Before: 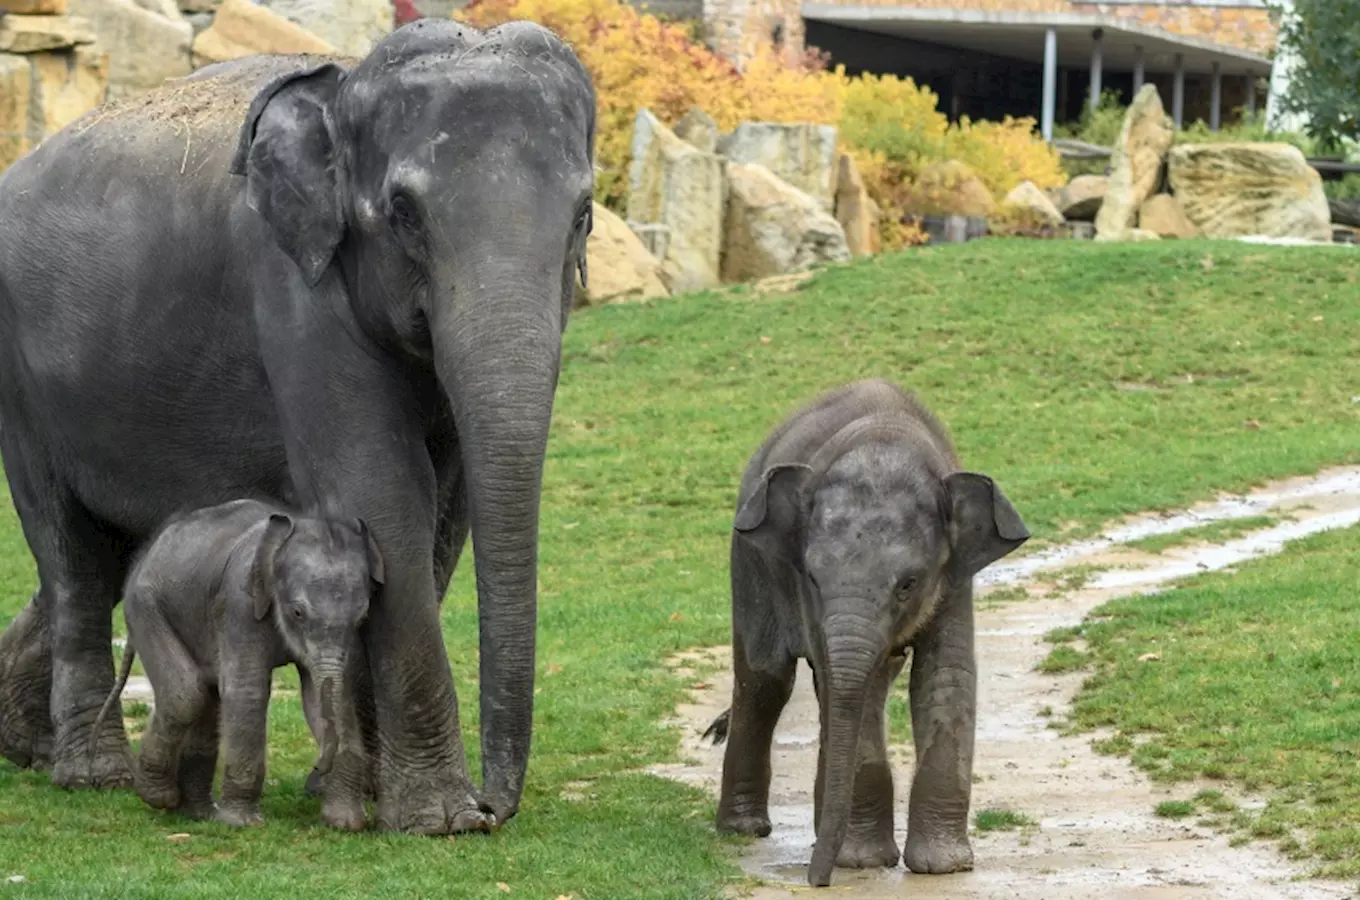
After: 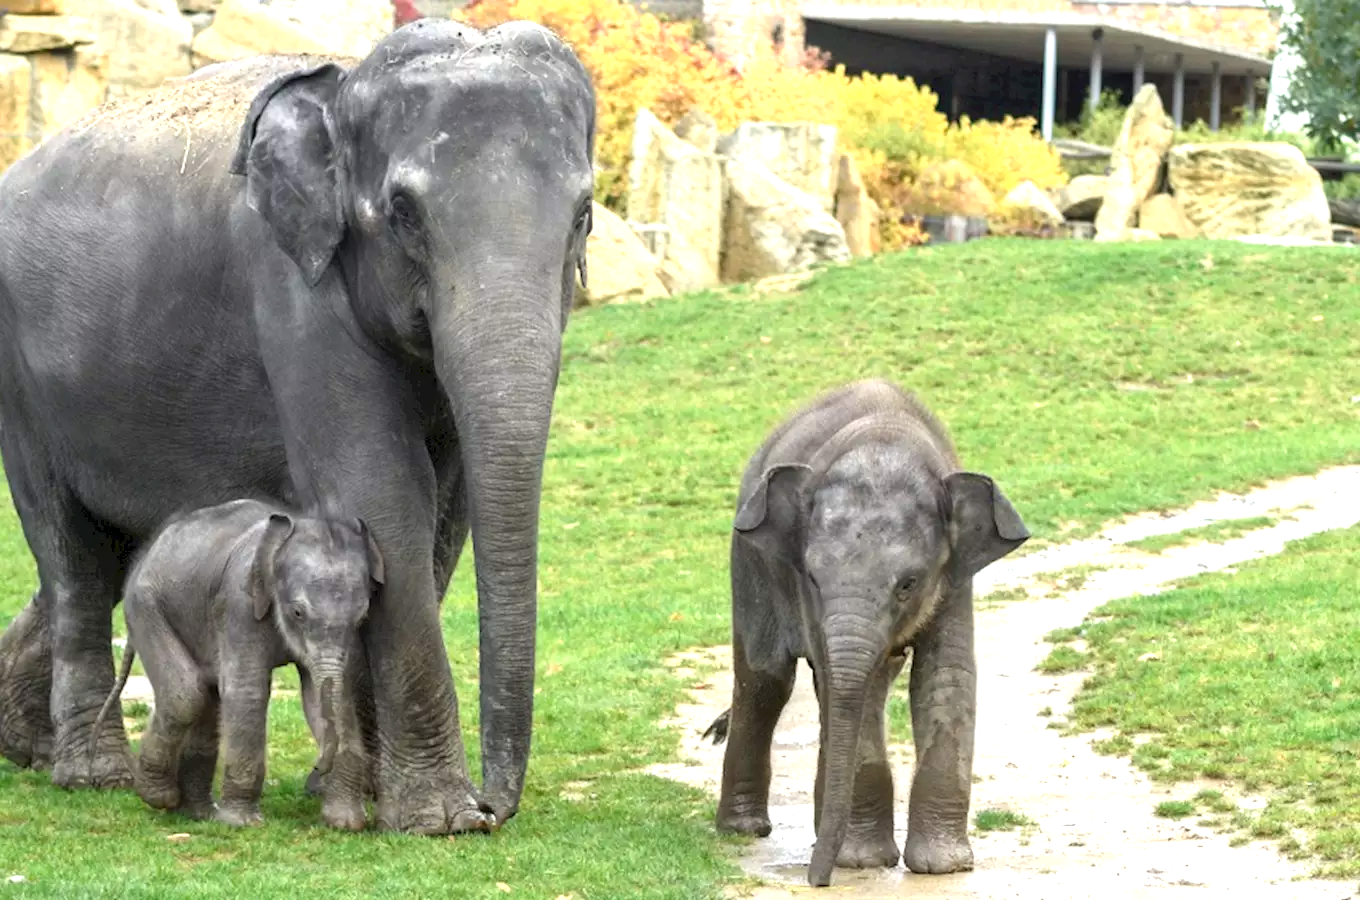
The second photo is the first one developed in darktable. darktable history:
exposure: black level correction 0, exposure 0.937 EV, compensate highlight preservation false
